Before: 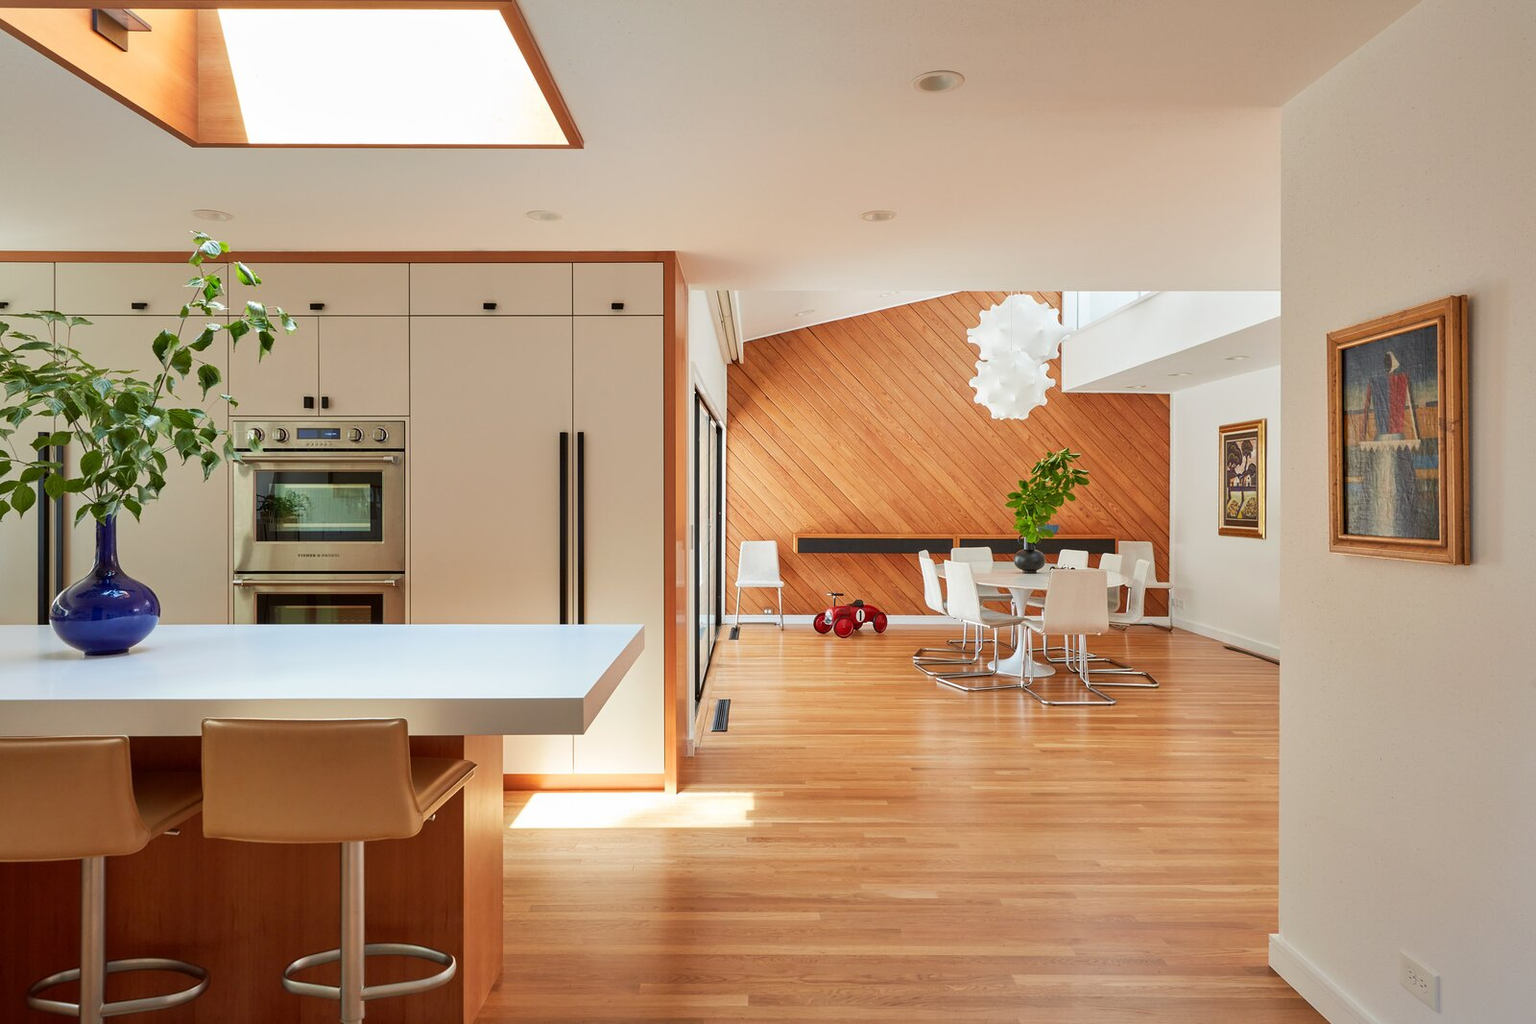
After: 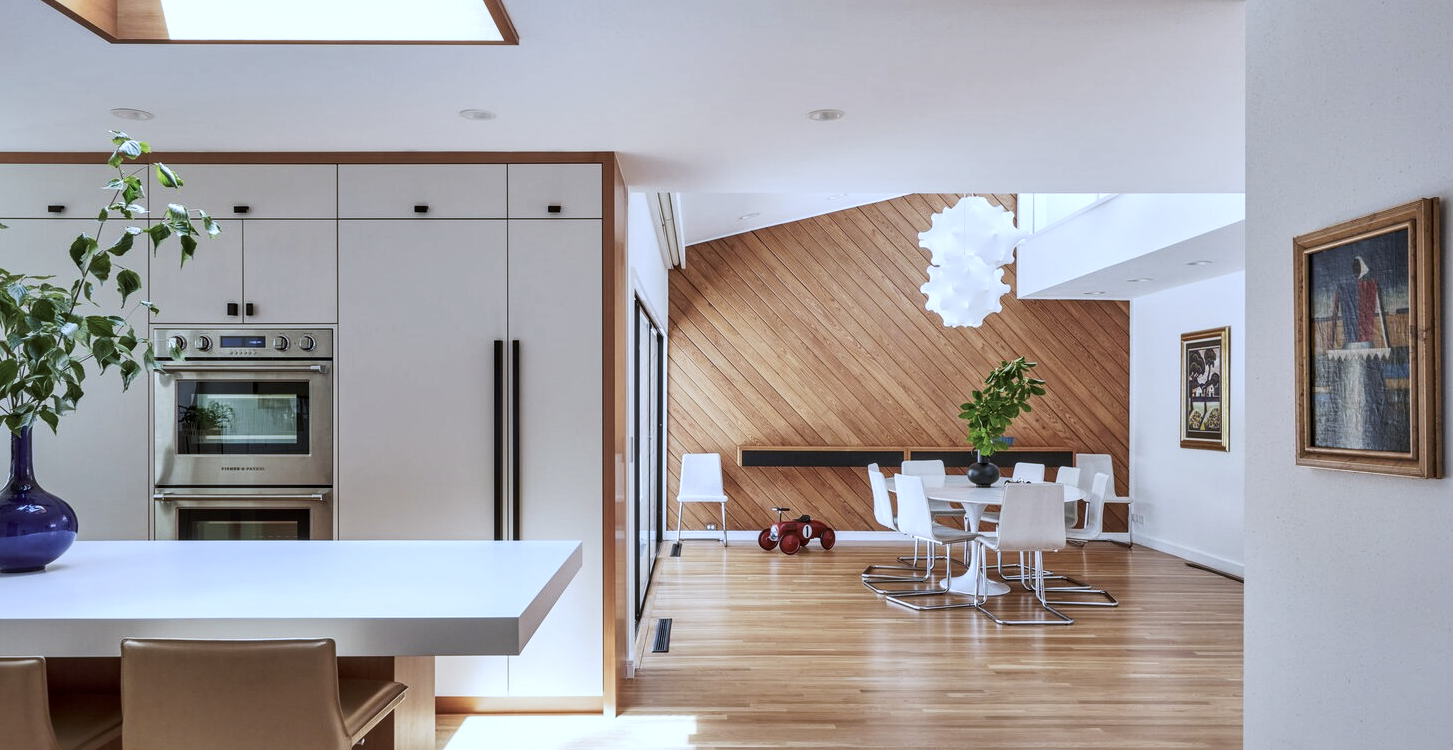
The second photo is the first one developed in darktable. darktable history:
tone curve: curves: ch0 [(0, 0) (0.003, 0.014) (0.011, 0.019) (0.025, 0.028) (0.044, 0.044) (0.069, 0.069) (0.1, 0.1) (0.136, 0.131) (0.177, 0.168) (0.224, 0.206) (0.277, 0.255) (0.335, 0.309) (0.399, 0.374) (0.468, 0.452) (0.543, 0.535) (0.623, 0.623) (0.709, 0.72) (0.801, 0.815) (0.898, 0.898) (1, 1)], preserve colors none
contrast brightness saturation: contrast 0.1, saturation -0.36
local contrast: on, module defaults
white balance: red 0.871, blue 1.249
crop: left 5.596%, top 10.314%, right 3.534%, bottom 19.395%
